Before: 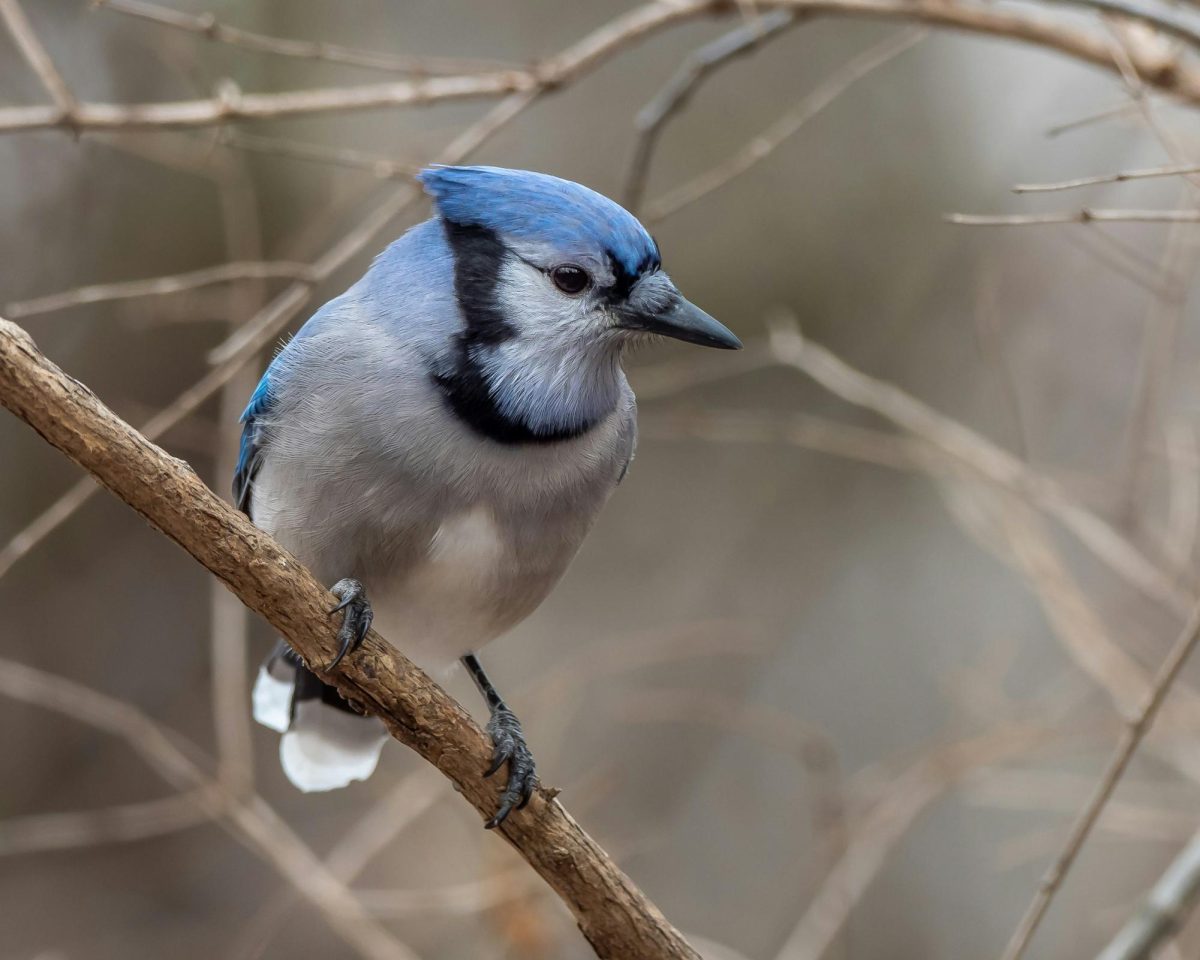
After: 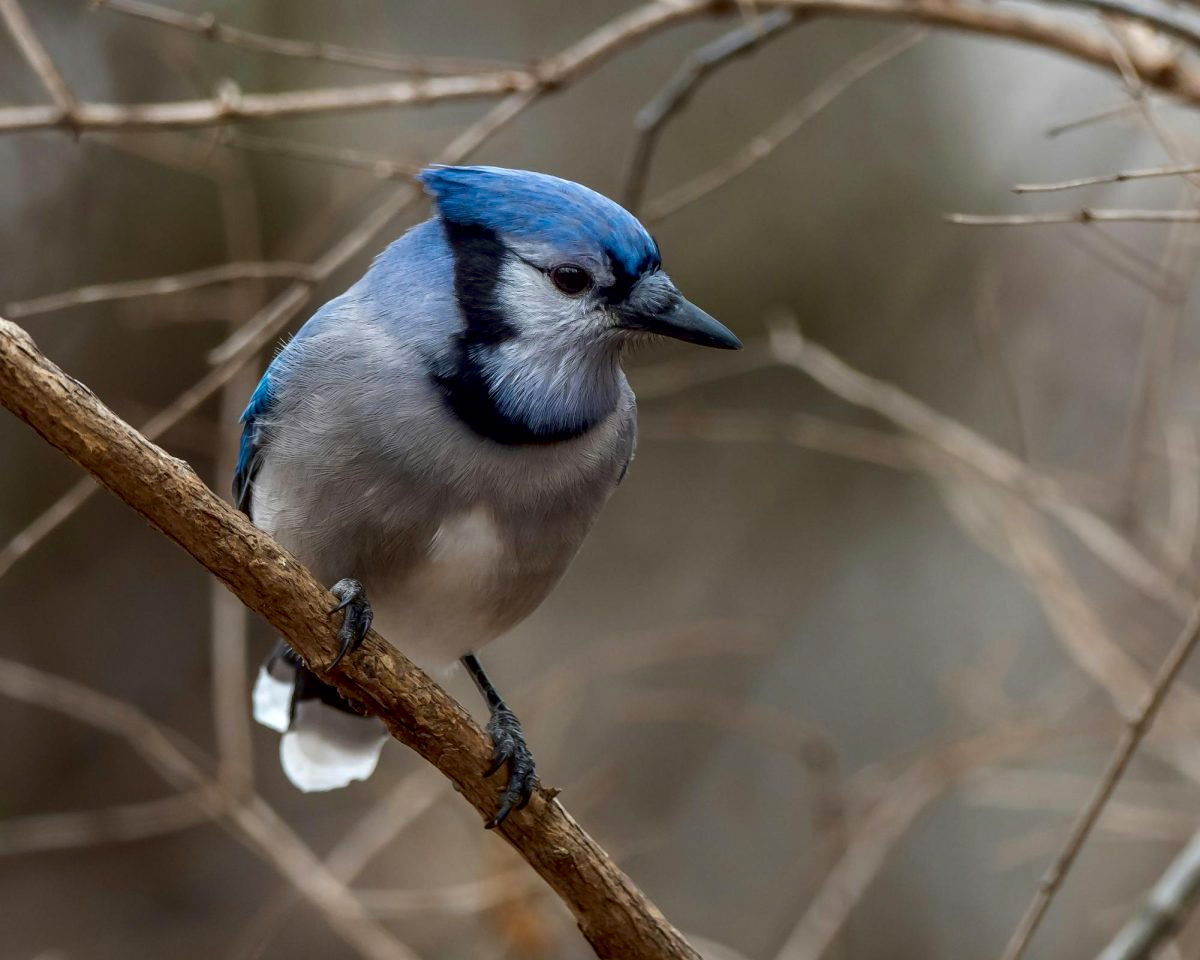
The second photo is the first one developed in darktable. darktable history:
exposure: black level correction 0.007, exposure 0.16 EV, compensate highlight preservation false
contrast brightness saturation: brightness -0.203, saturation 0.082
